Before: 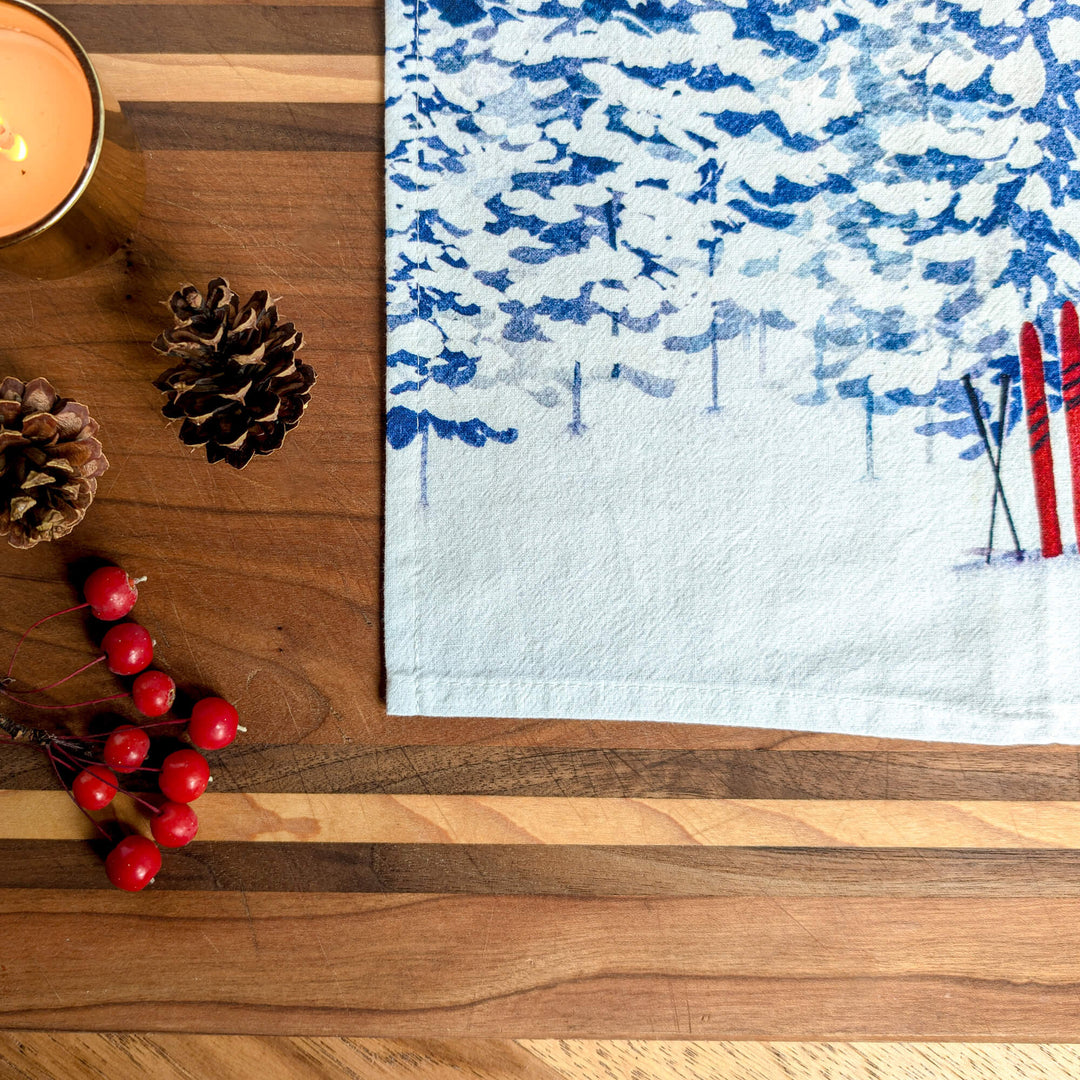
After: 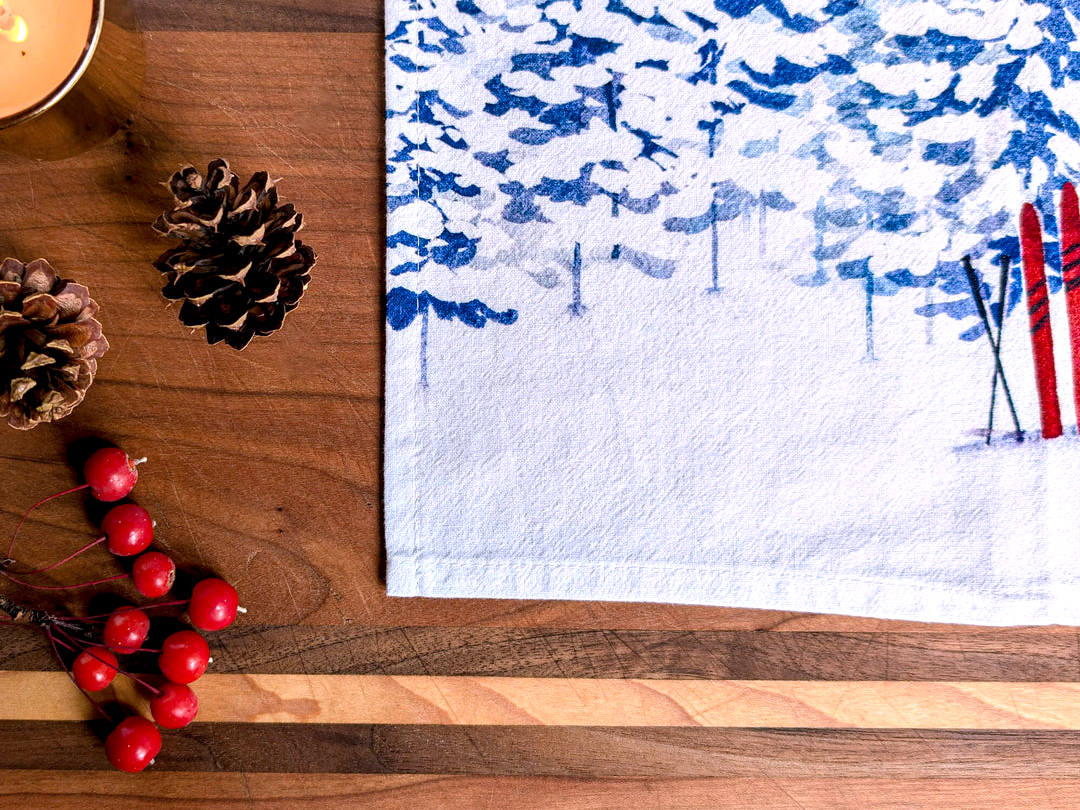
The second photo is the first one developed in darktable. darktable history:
contrast equalizer: octaves 7, y [[0.6 ×6], [0.55 ×6], [0 ×6], [0 ×6], [0 ×6]], mix 0.35
white balance: red 1.066, blue 1.119
crop: top 11.038%, bottom 13.962%
